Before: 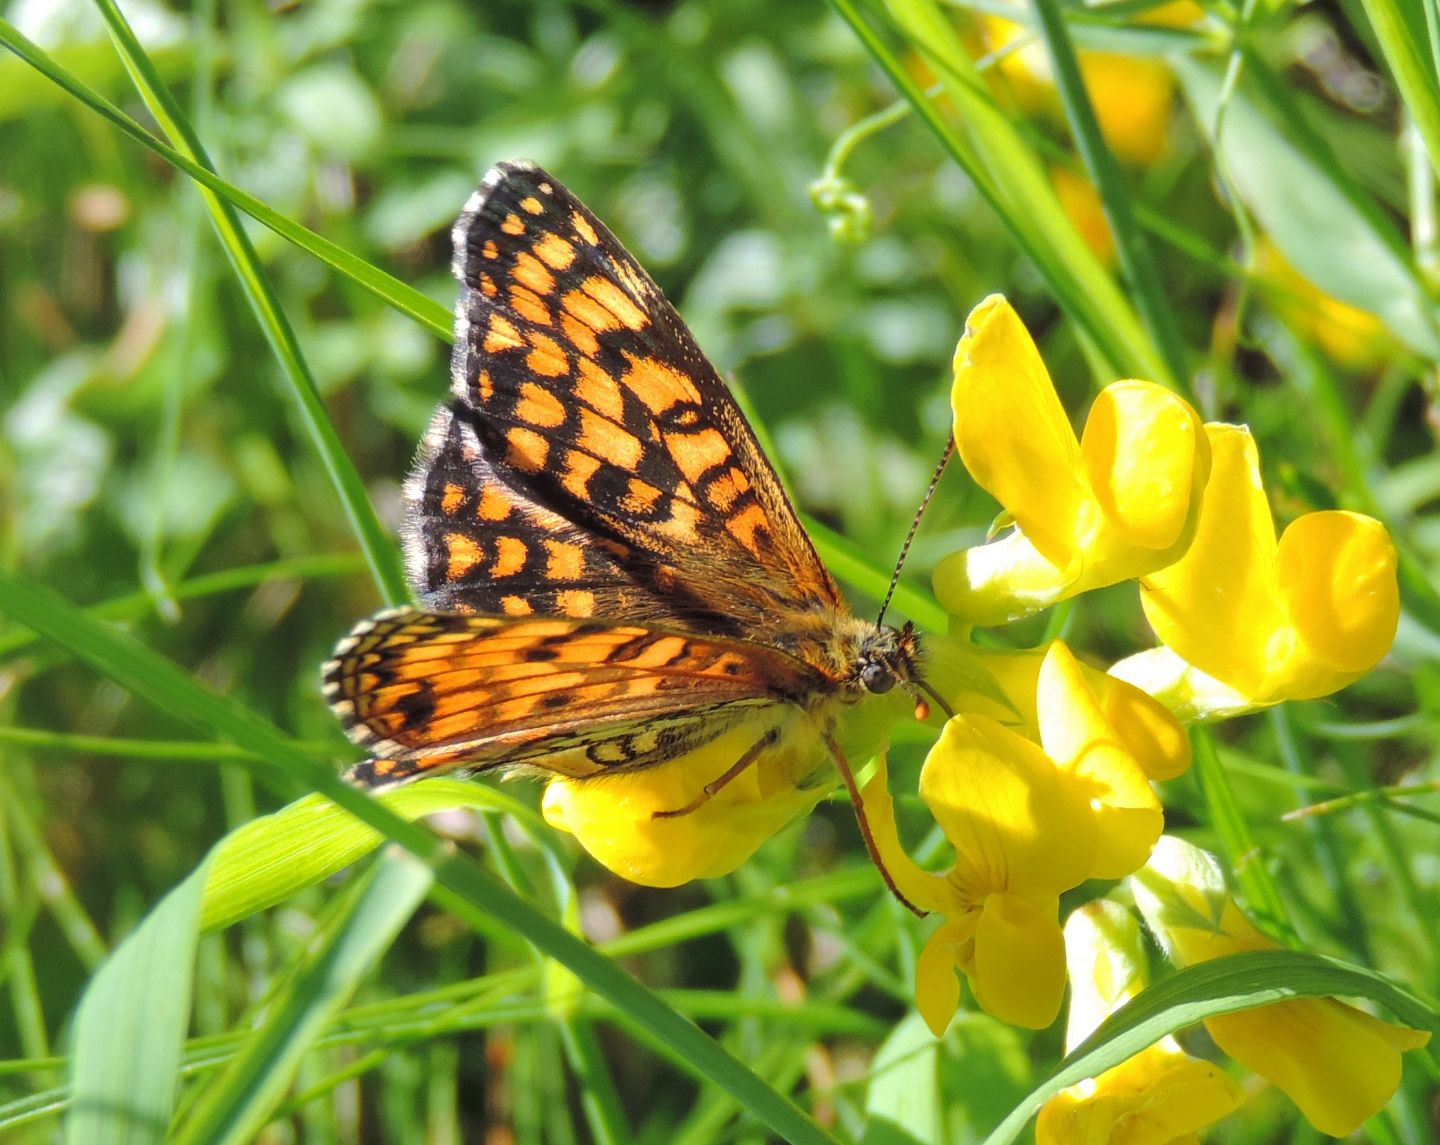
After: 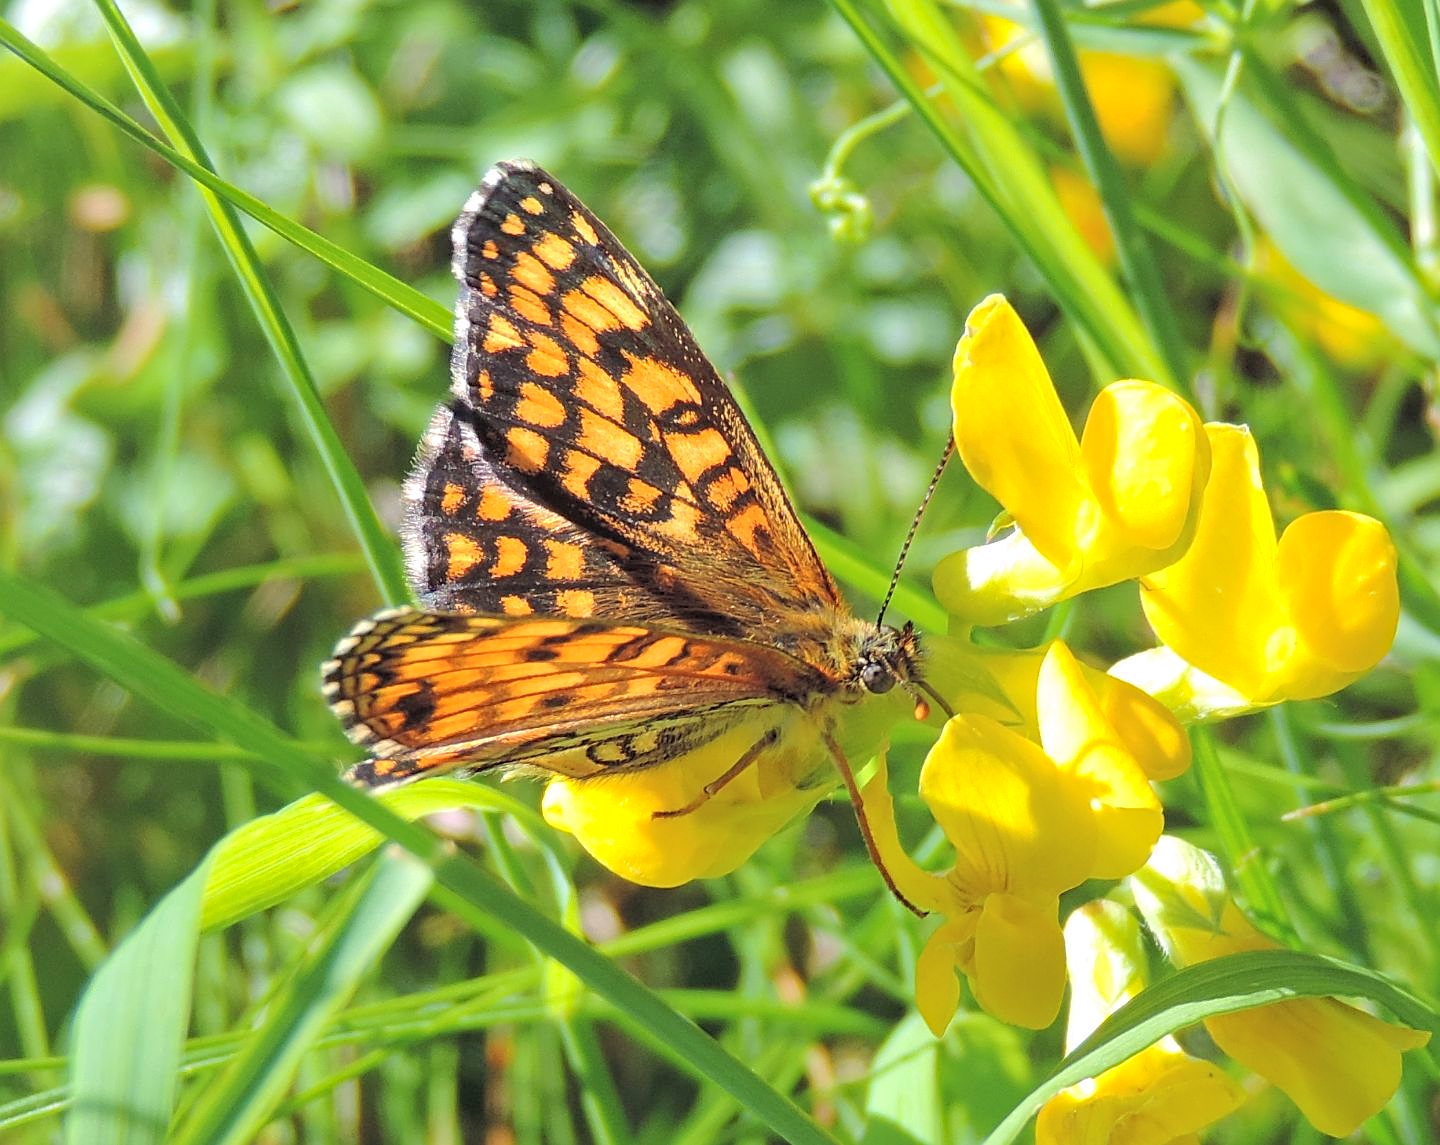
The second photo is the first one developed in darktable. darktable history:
sharpen: on, module defaults
tone curve: color space Lab, independent channels, preserve colors none
haze removal: compatibility mode true, adaptive false
contrast brightness saturation: brightness 0.141
